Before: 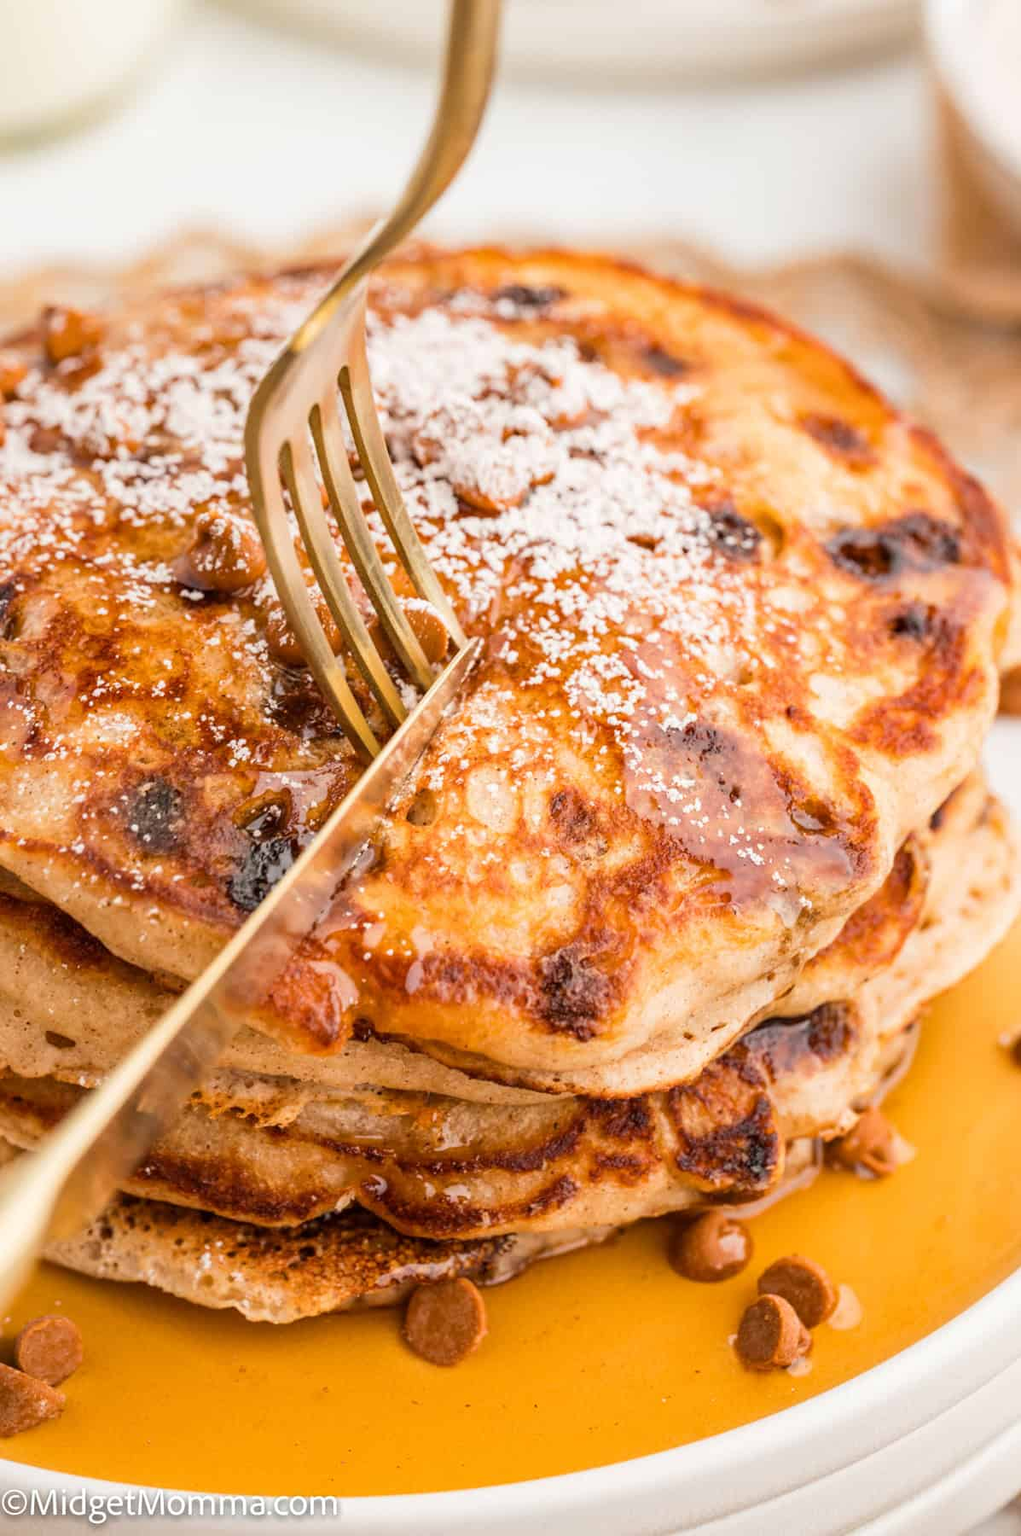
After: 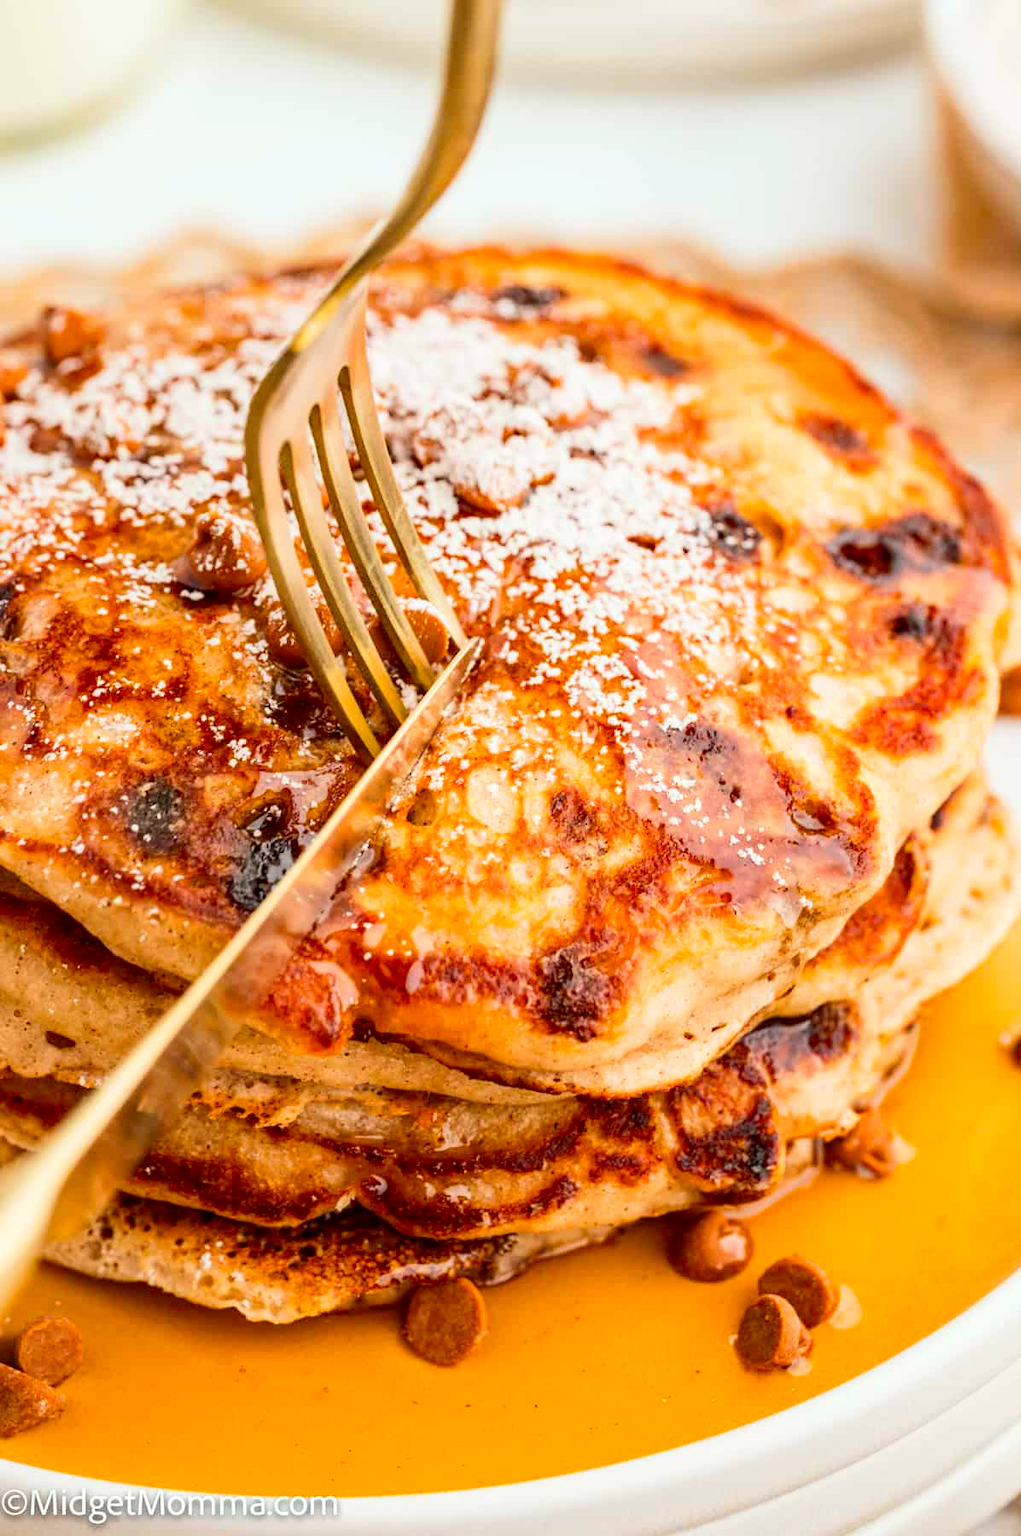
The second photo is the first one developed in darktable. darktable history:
contrast brightness saturation: contrast 0.16, saturation 0.32
white balance: red 0.978, blue 0.999
exposure: black level correction 0.005, exposure 0.014 EV, compensate highlight preservation false
